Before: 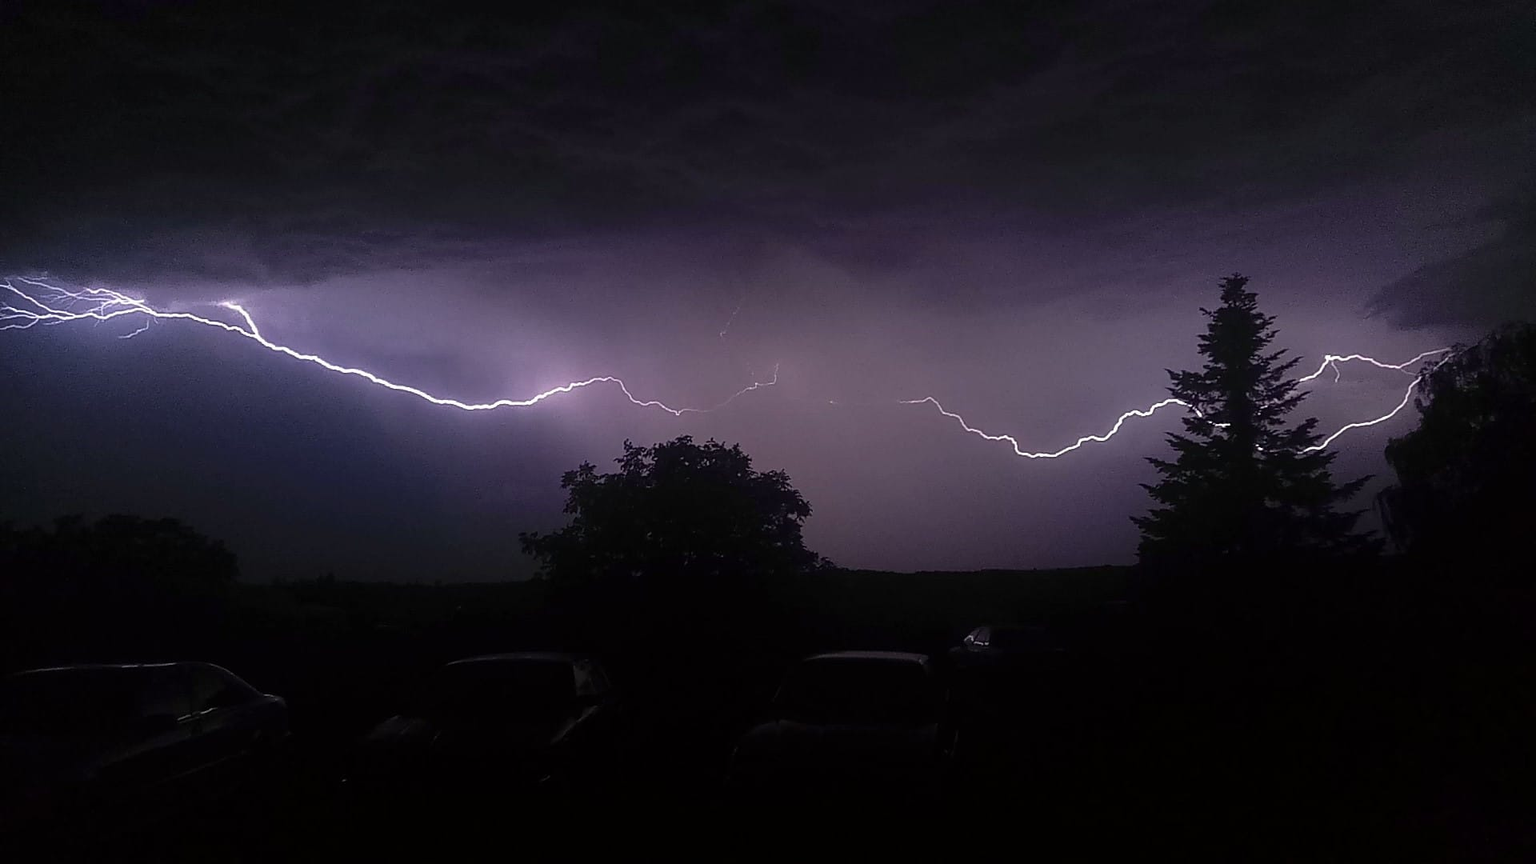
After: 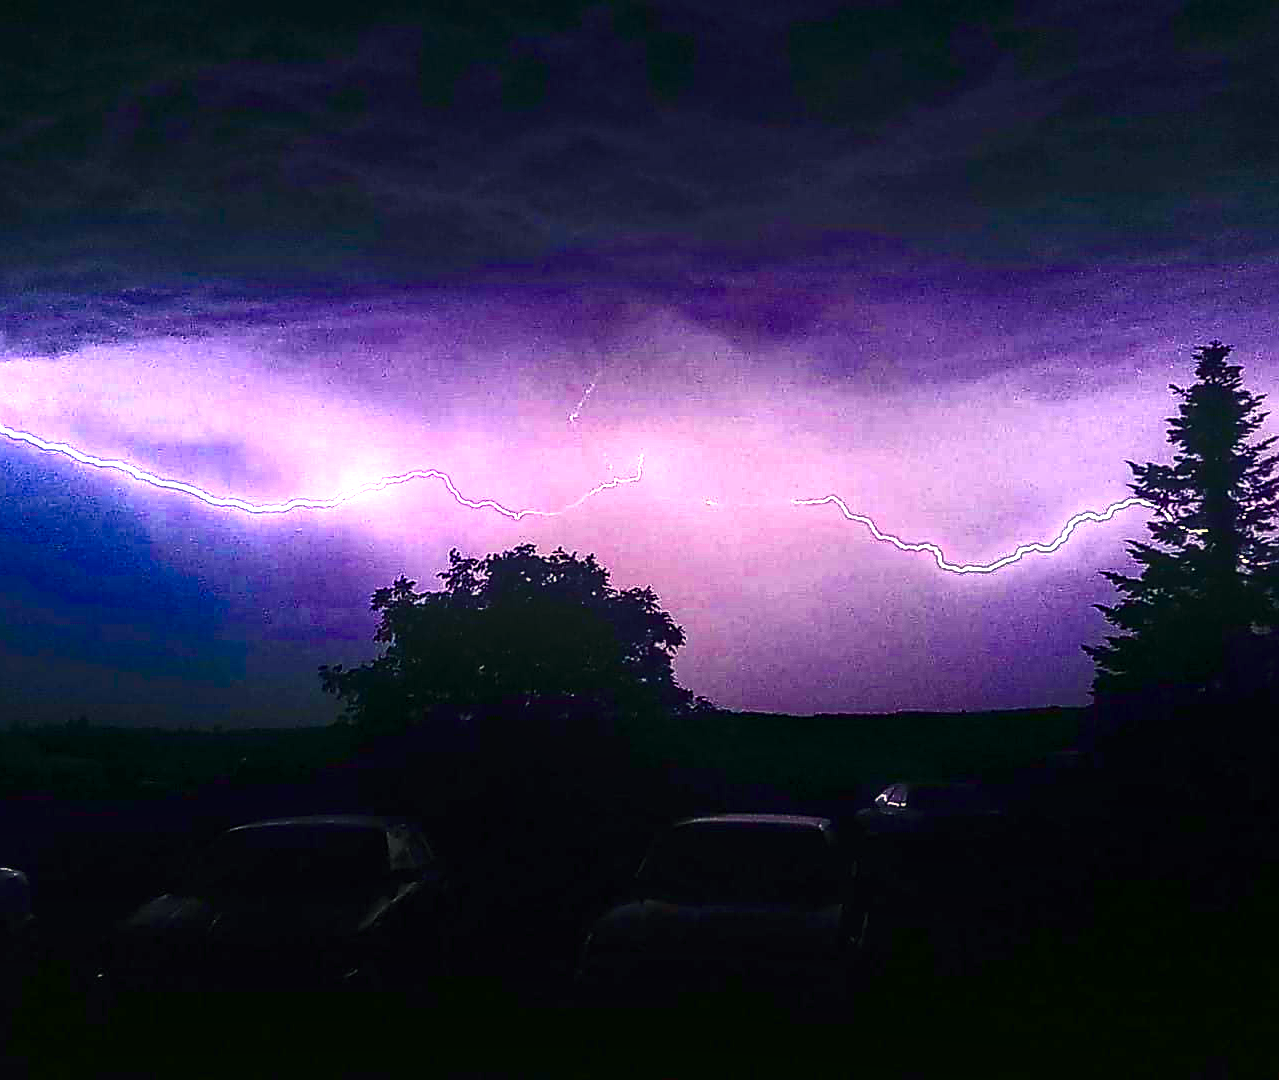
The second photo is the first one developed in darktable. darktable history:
sharpen: on, module defaults
contrast brightness saturation: contrast 0.399, brightness 0.098, saturation 0.207
exposure: black level correction 0, exposure 0.694 EV, compensate highlight preservation false
color balance rgb: shadows lift › chroma 2.82%, shadows lift › hue 188.47°, highlights gain › chroma 7.871%, highlights gain › hue 85.7°, global offset › luminance 0.488%, global offset › hue 171.94°, linear chroma grading › shadows 17.068%, linear chroma grading › highlights 61.39%, linear chroma grading › global chroma 49.626%, perceptual saturation grading › global saturation 34.913%, perceptual saturation grading › highlights -29.917%, perceptual saturation grading › shadows 34.516%, perceptual brilliance grading › global brilliance 18.282%
crop: left 17.229%, right 16.105%
local contrast: highlights 18%, detail 187%
base curve: preserve colors none
